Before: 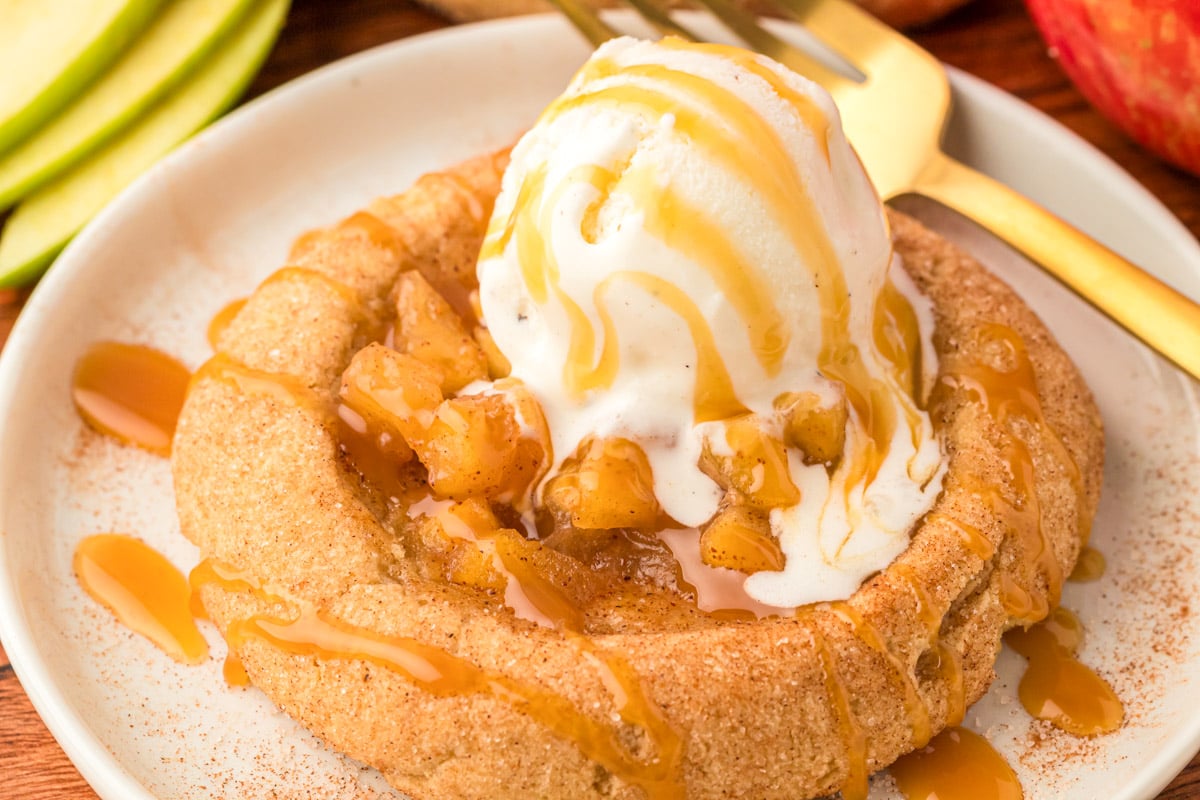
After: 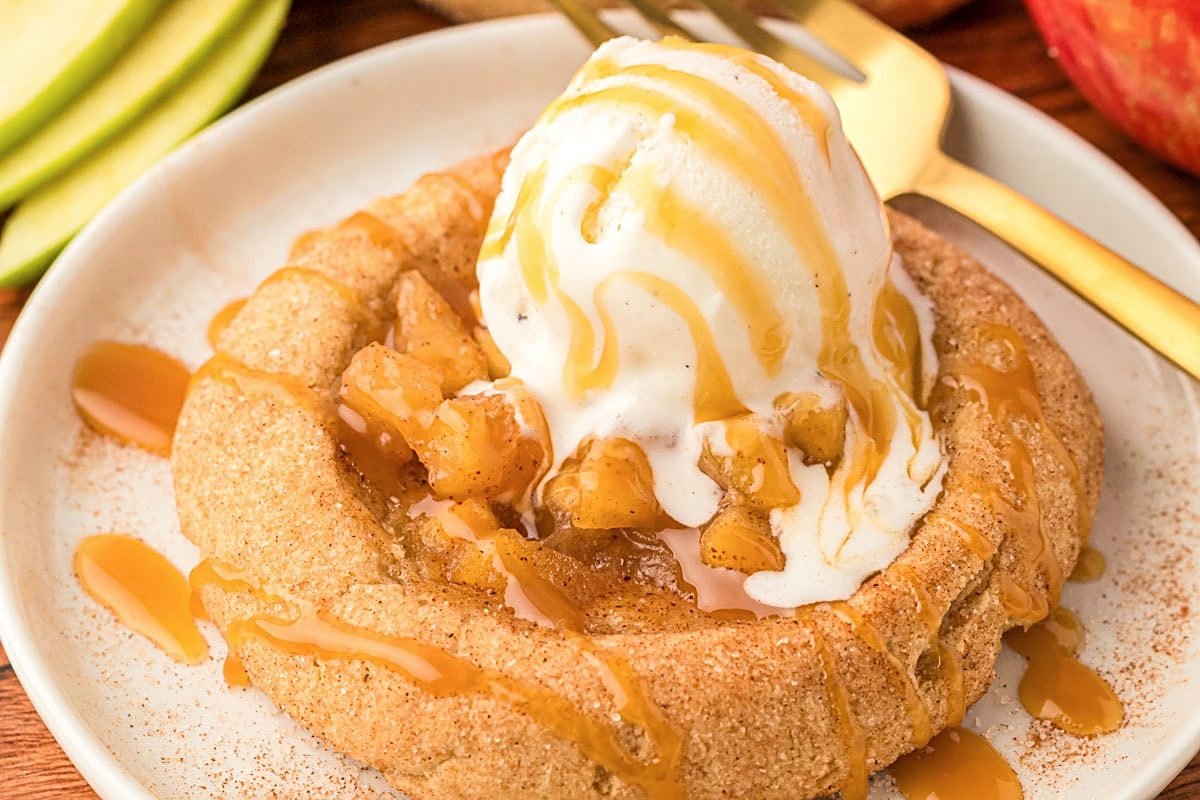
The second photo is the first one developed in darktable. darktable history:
sharpen: on, module defaults
contrast brightness saturation: saturation -0.053
